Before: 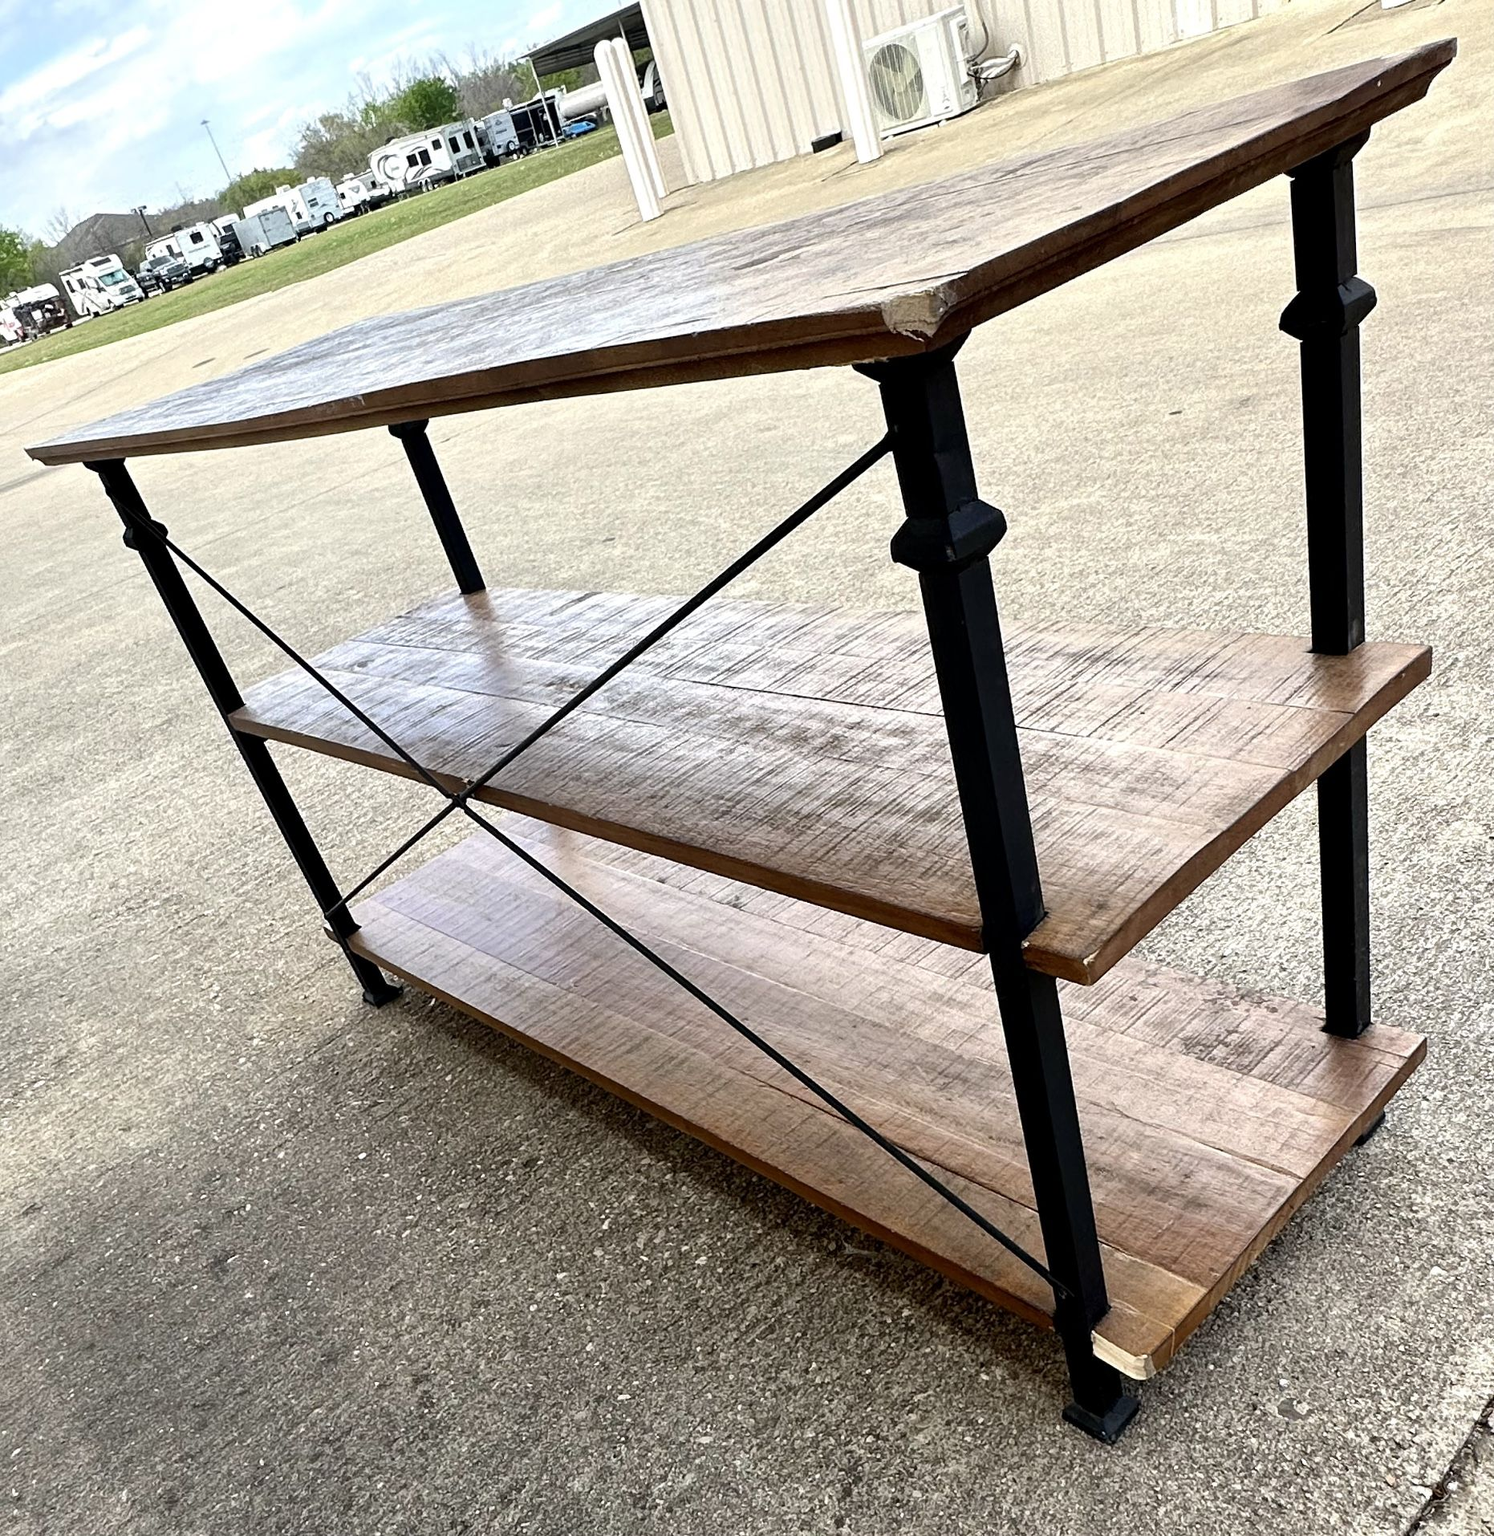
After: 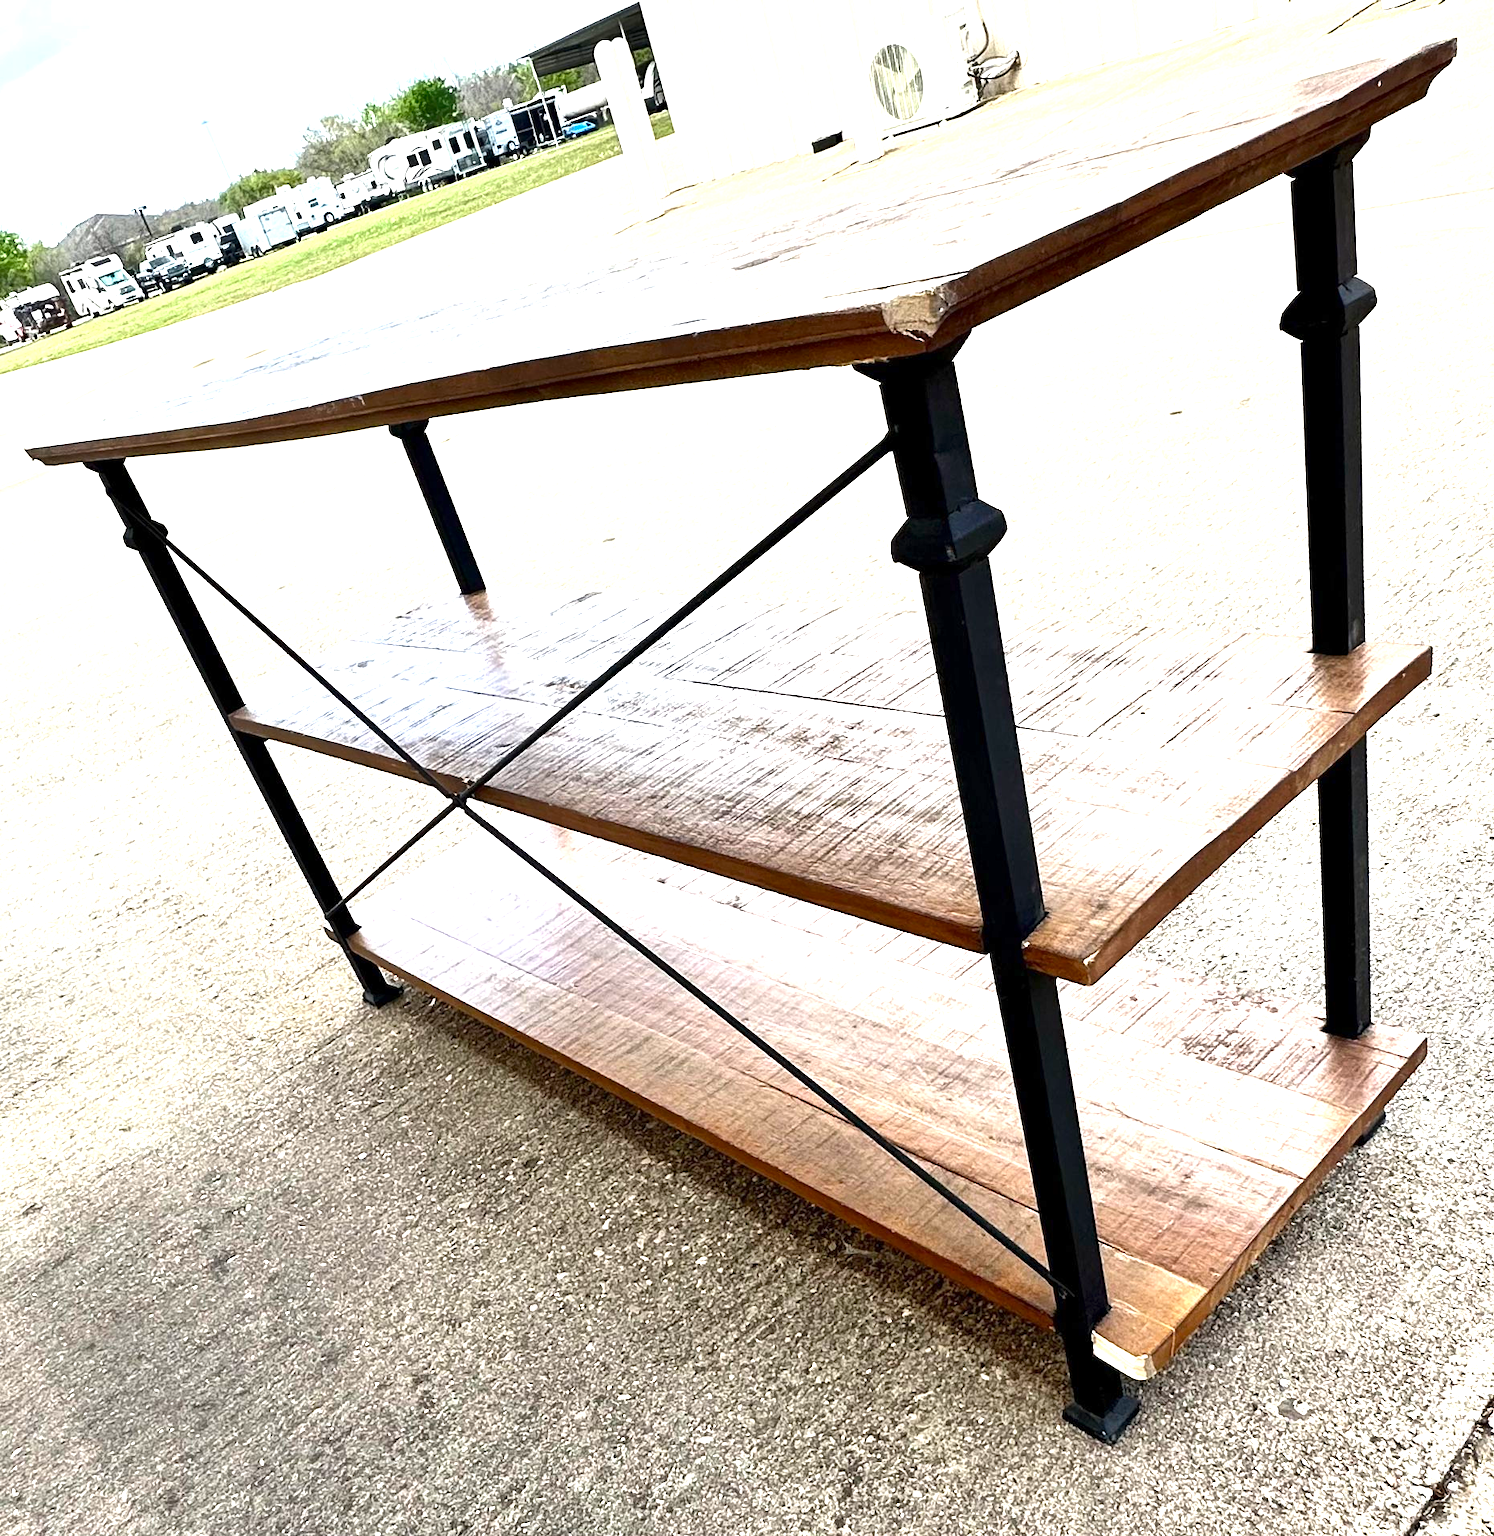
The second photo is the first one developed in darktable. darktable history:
exposure: exposure 1.207 EV, compensate highlight preservation false
shadows and highlights: shadows 36.18, highlights -27.63, soften with gaussian
